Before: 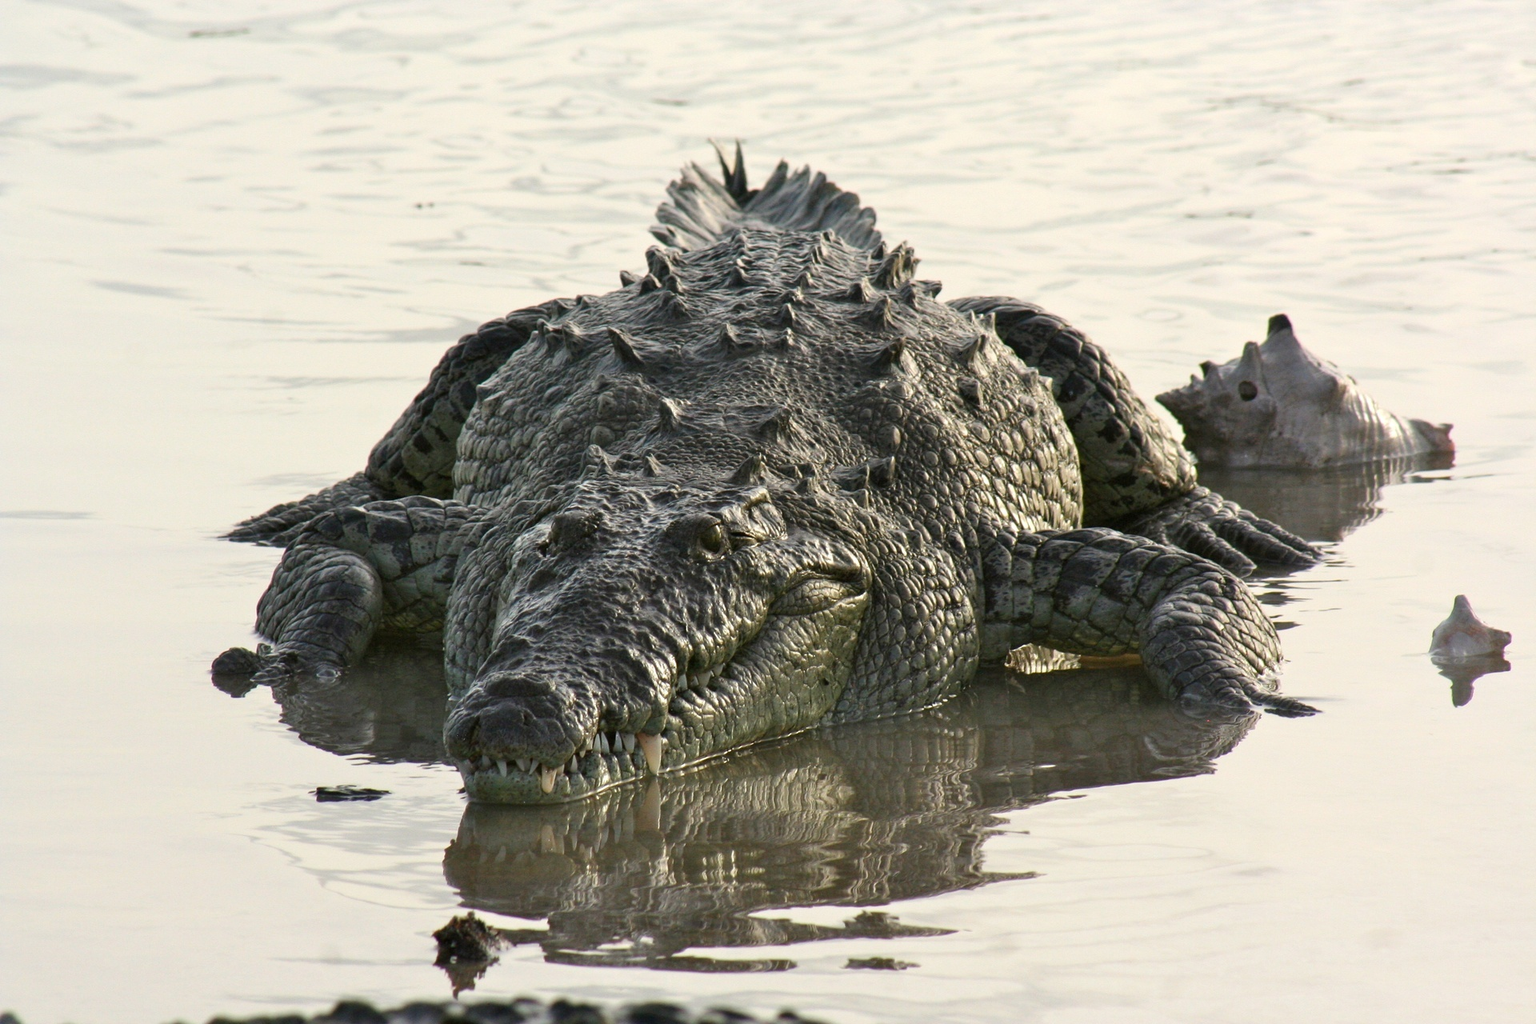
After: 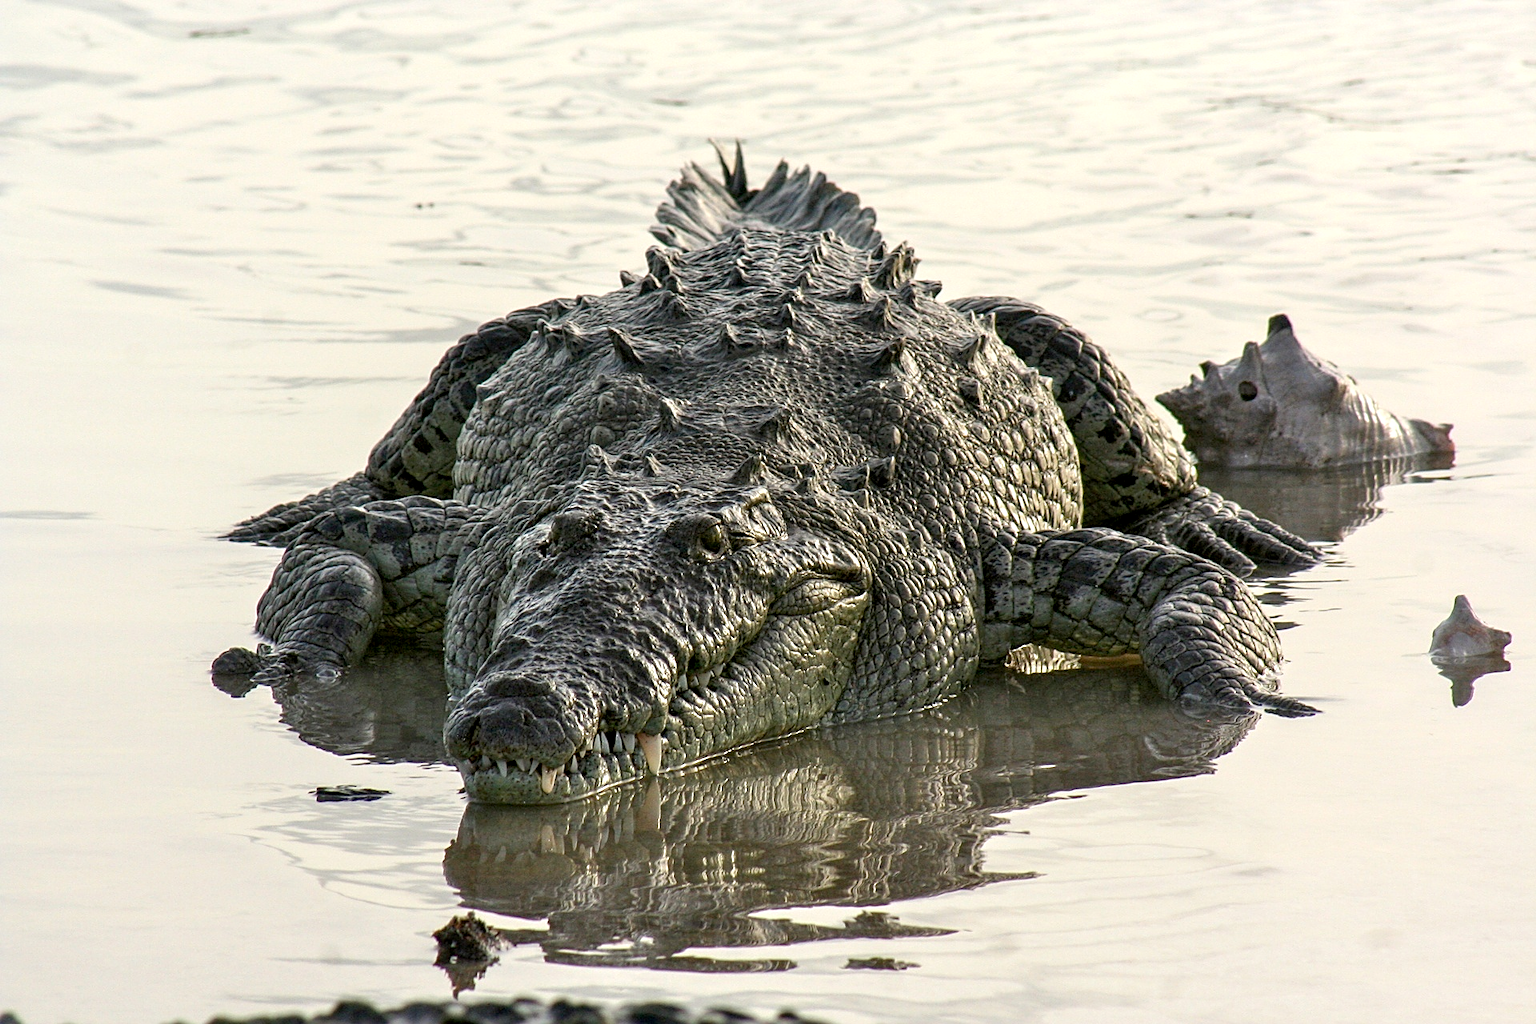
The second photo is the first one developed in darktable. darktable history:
exposure: black level correction 0.007, exposure 0.156 EV, compensate highlight preservation false
local contrast: on, module defaults
sharpen: on, module defaults
